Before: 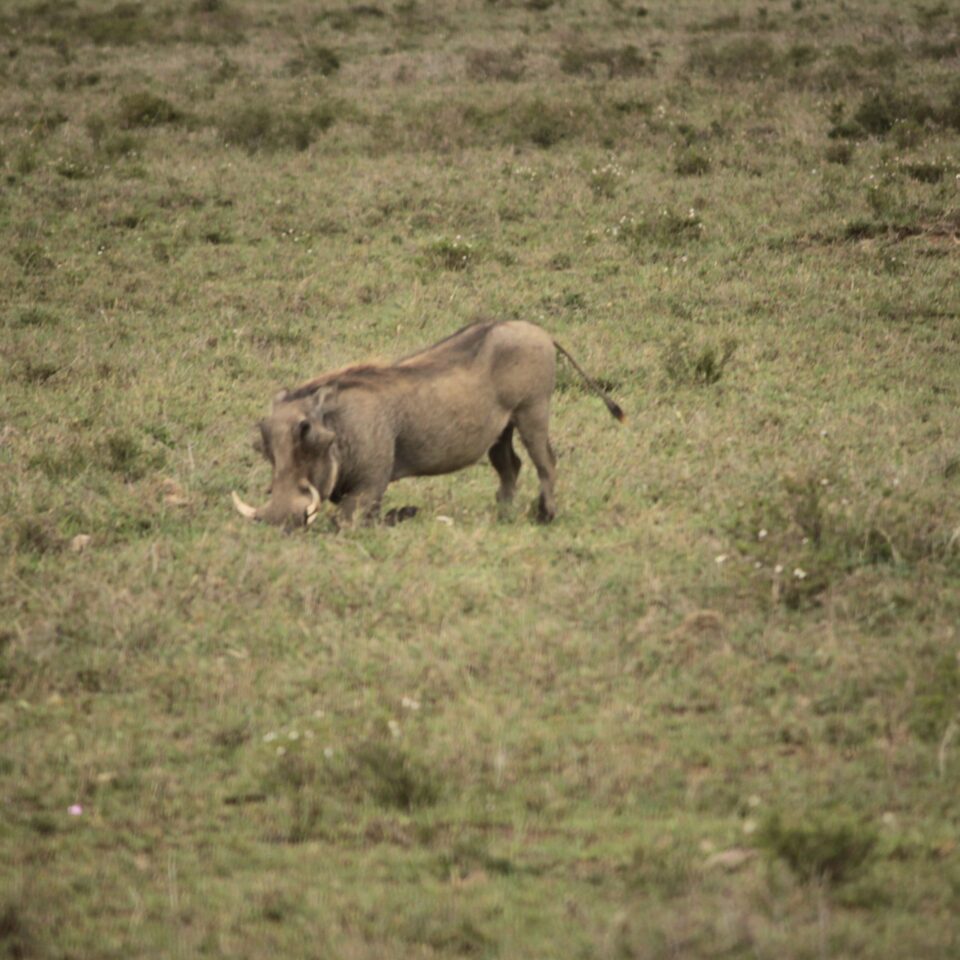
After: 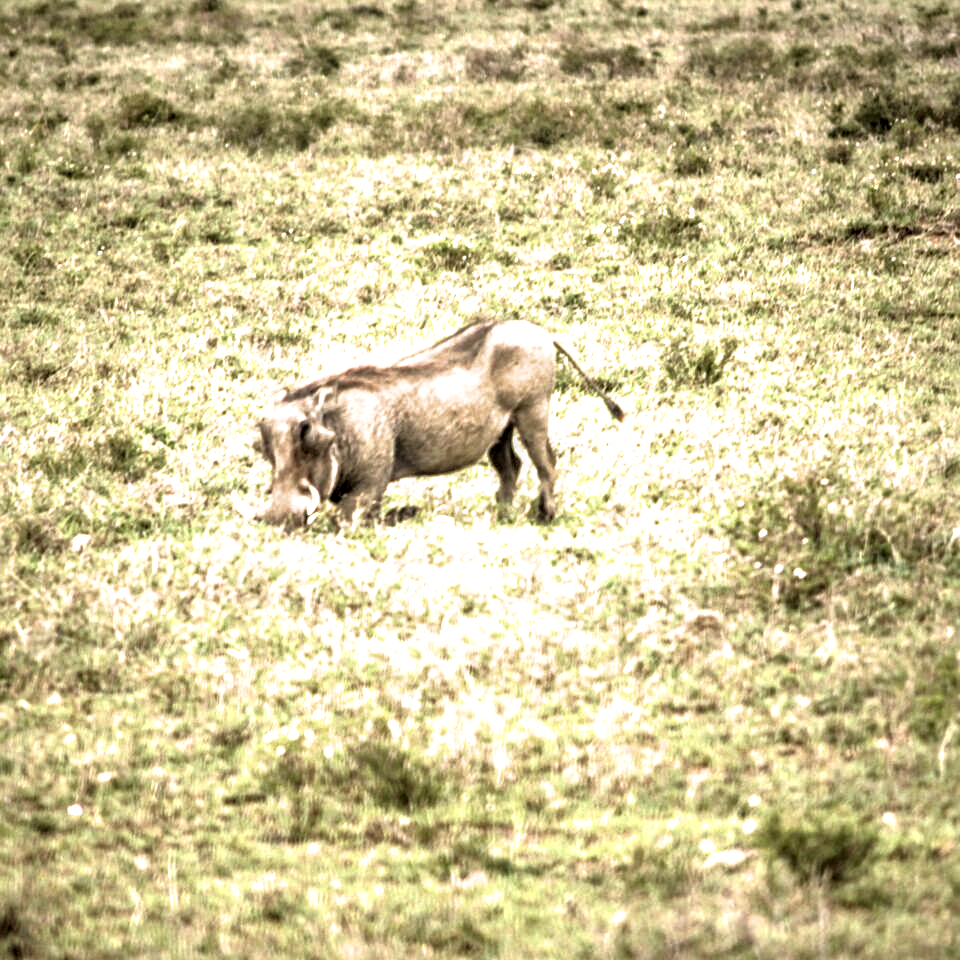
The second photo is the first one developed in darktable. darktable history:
exposure: black level correction 0, exposure 1.484 EV, compensate highlight preservation false
local contrast: highlights 78%, shadows 56%, detail 174%, midtone range 0.429
filmic rgb: black relative exposure -8.73 EV, white relative exposure 2.66 EV, target black luminance 0%, target white luminance 99.9%, hardness 6.25, latitude 75.25%, contrast 1.324, highlights saturation mix -4.73%, color science v6 (2022)
sharpen: amount 0.208
shadows and highlights: shadows -20.15, white point adjustment -1.89, highlights -34.89
